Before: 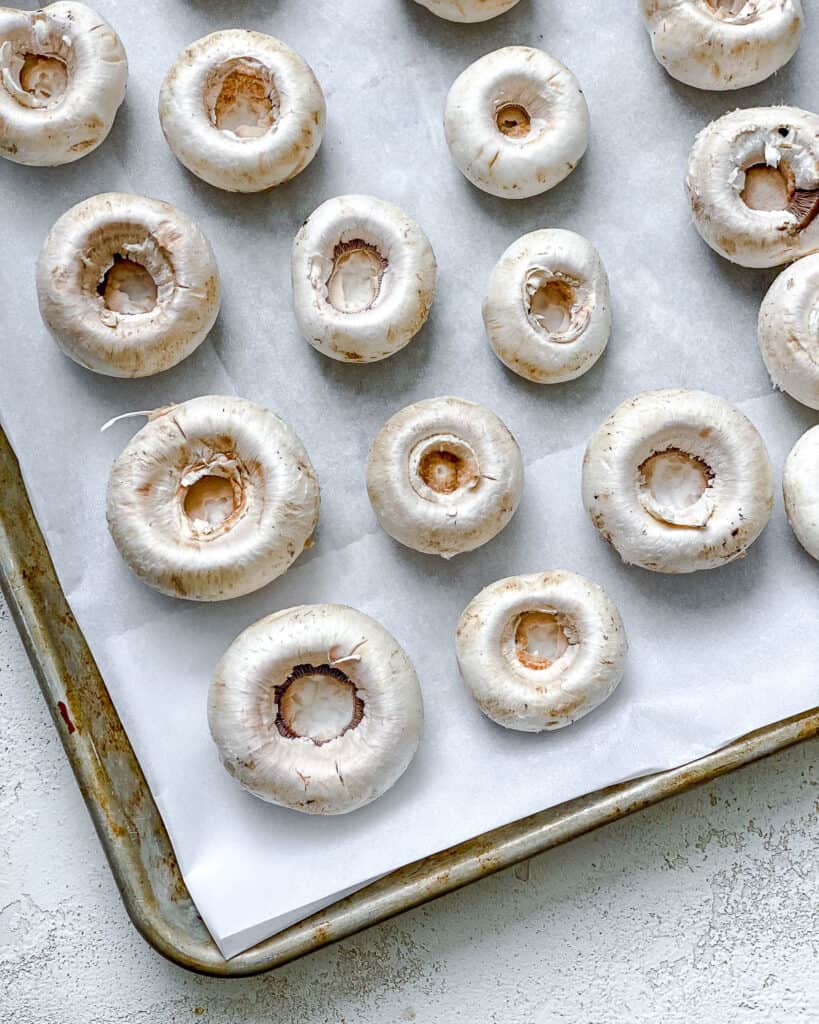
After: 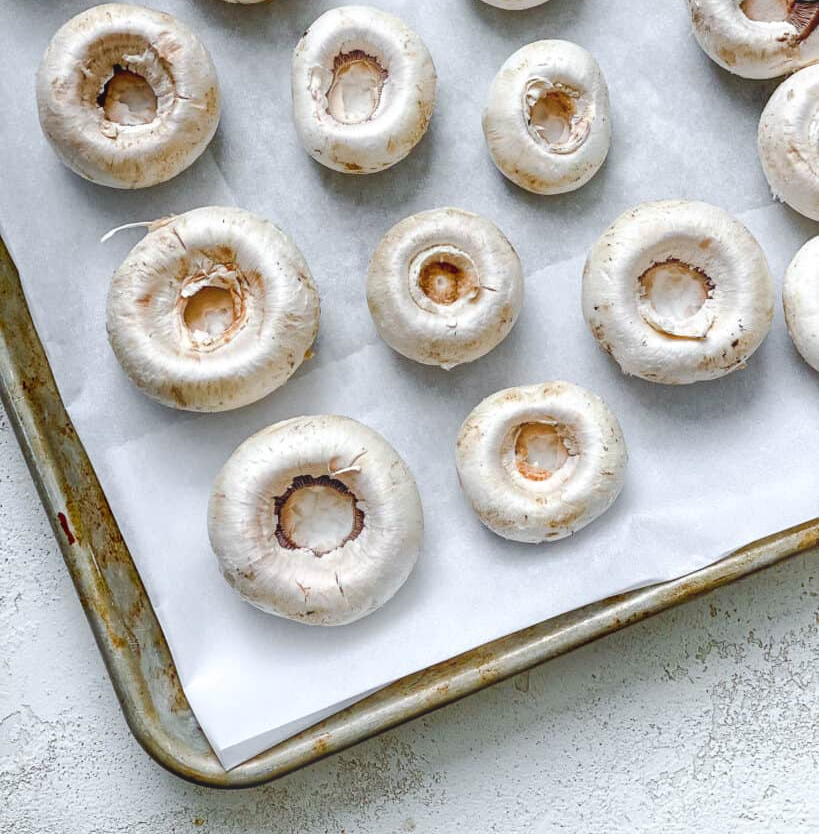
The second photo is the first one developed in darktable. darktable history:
crop and rotate: top 18.507%
bloom: size 13.65%, threshold 98.39%, strength 4.82%
